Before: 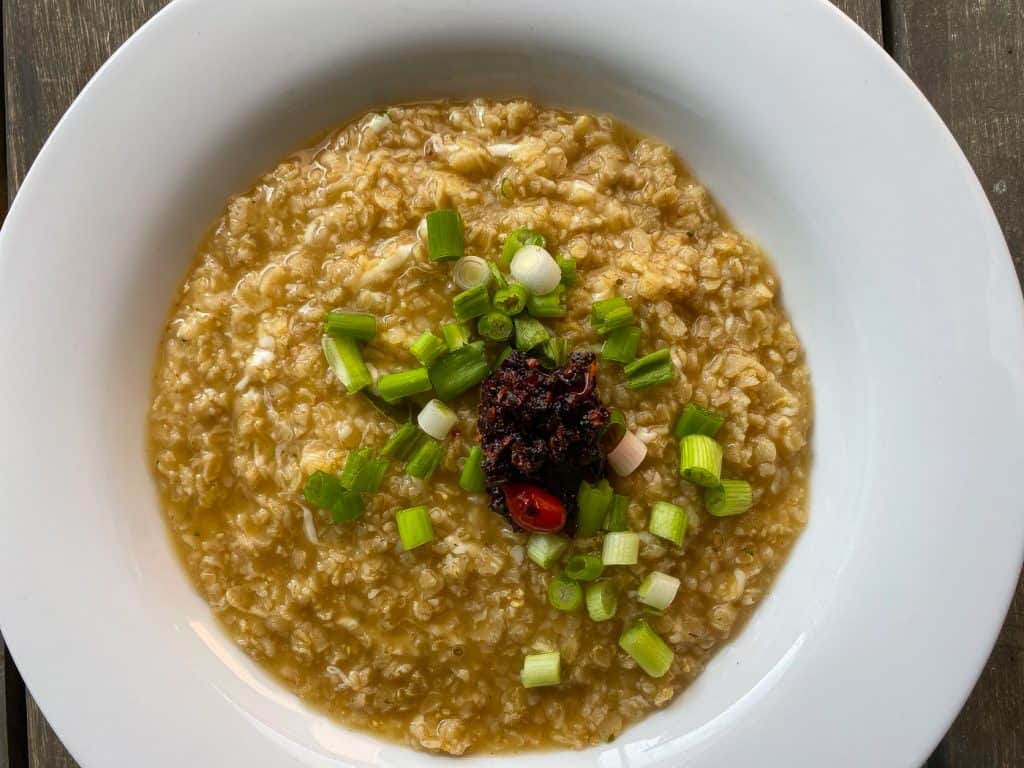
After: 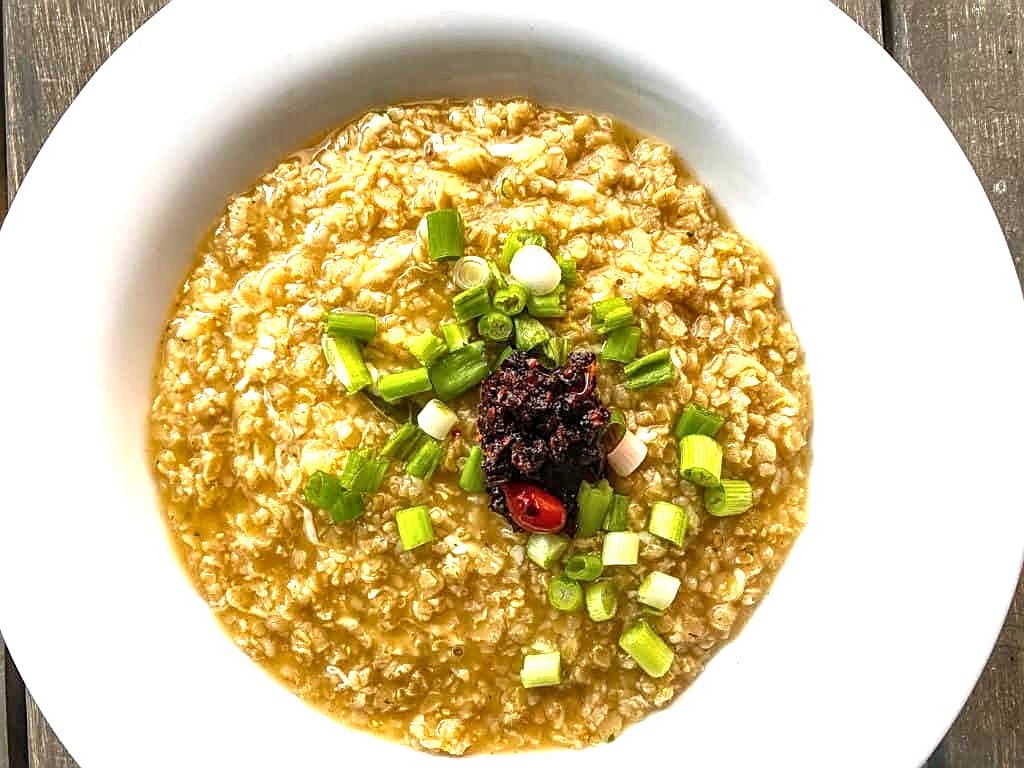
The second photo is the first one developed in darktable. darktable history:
sharpen: amount 0.75
exposure: exposure 1.2 EV, compensate highlight preservation false
local contrast: detail 130%
